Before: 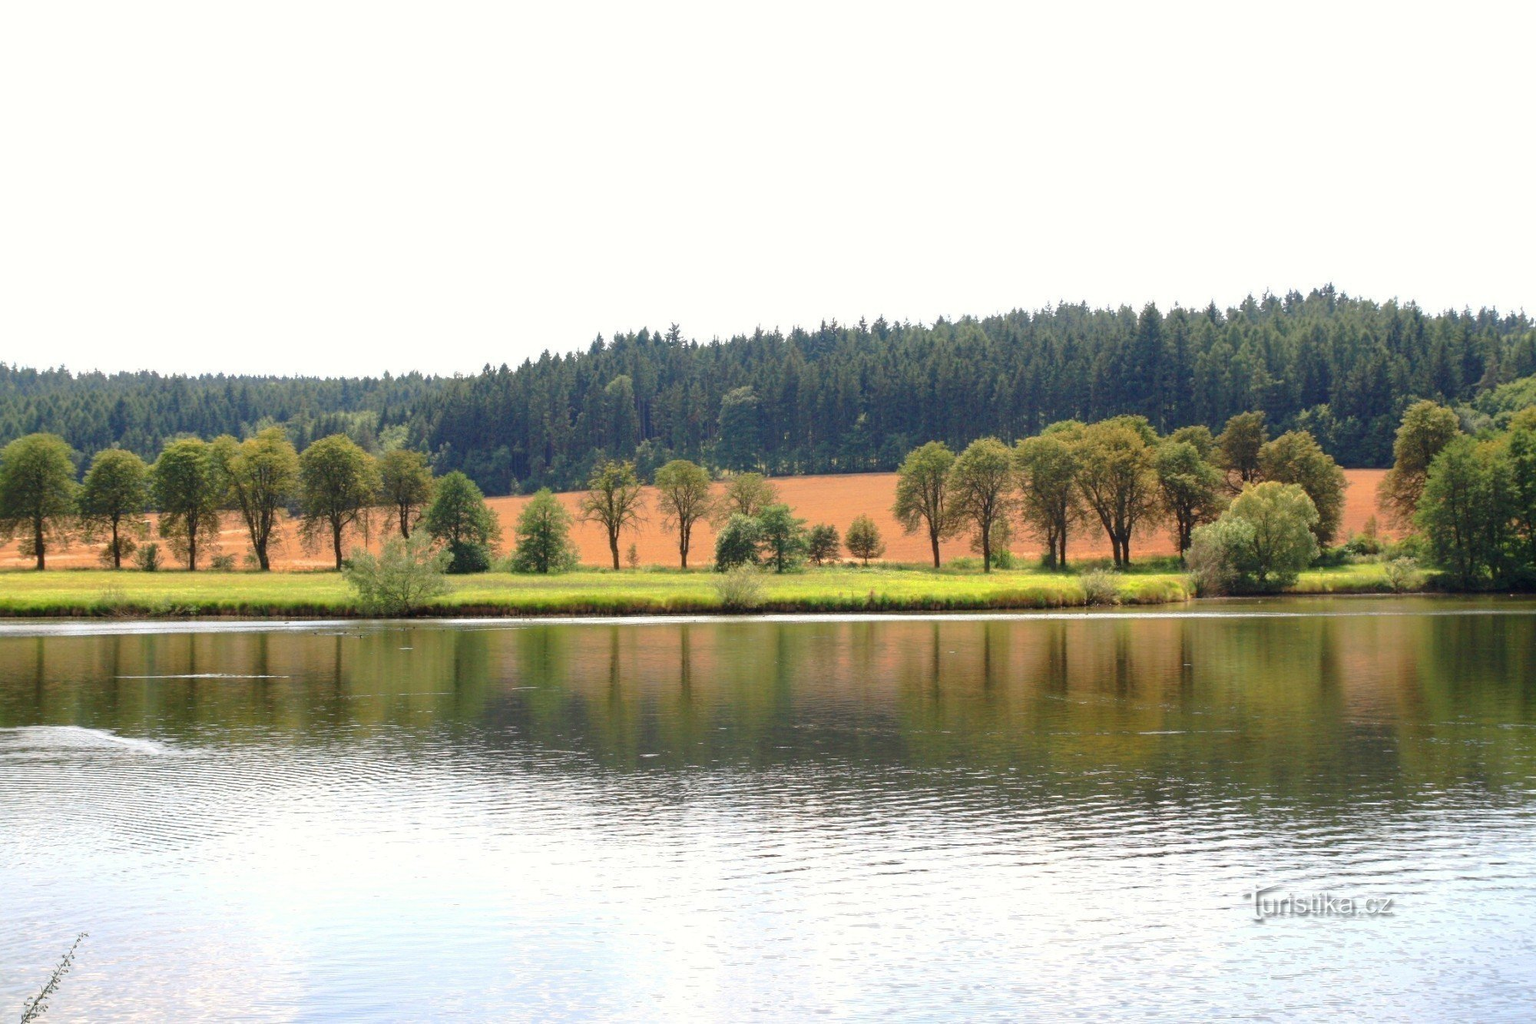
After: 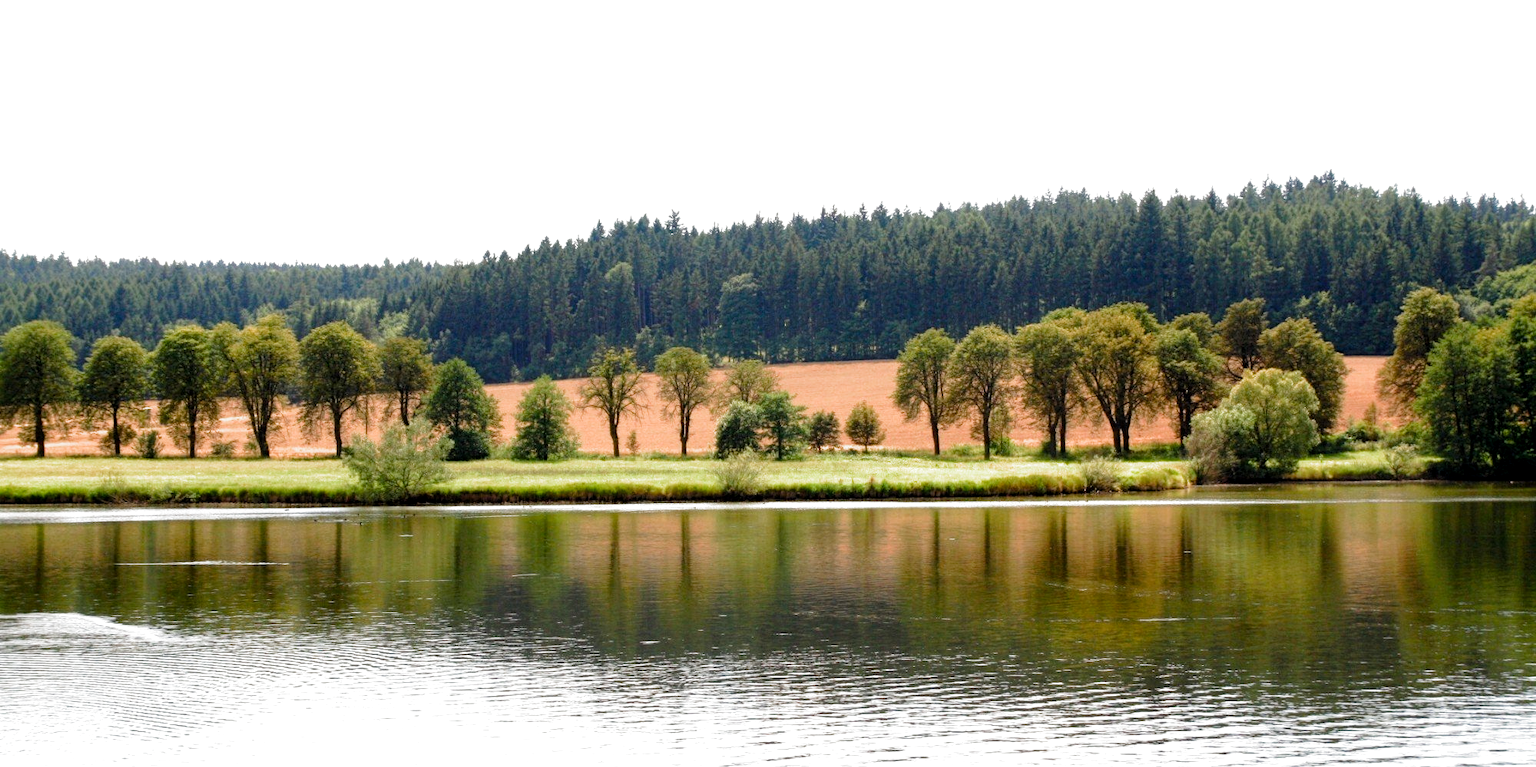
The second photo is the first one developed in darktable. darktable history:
local contrast: highlights 100%, shadows 100%, detail 120%, midtone range 0.2
filmic rgb: black relative exposure -8.2 EV, white relative exposure 2.2 EV, threshold 3 EV, hardness 7.11, latitude 75%, contrast 1.325, highlights saturation mix -2%, shadows ↔ highlights balance 30%, preserve chrominance RGB euclidean norm, color science v5 (2021), contrast in shadows safe, contrast in highlights safe, enable highlight reconstruction true
crop: top 11.038%, bottom 13.962%
color balance rgb: perceptual saturation grading › global saturation 20%, perceptual saturation grading › highlights -25%, perceptual saturation grading › shadows 50%
